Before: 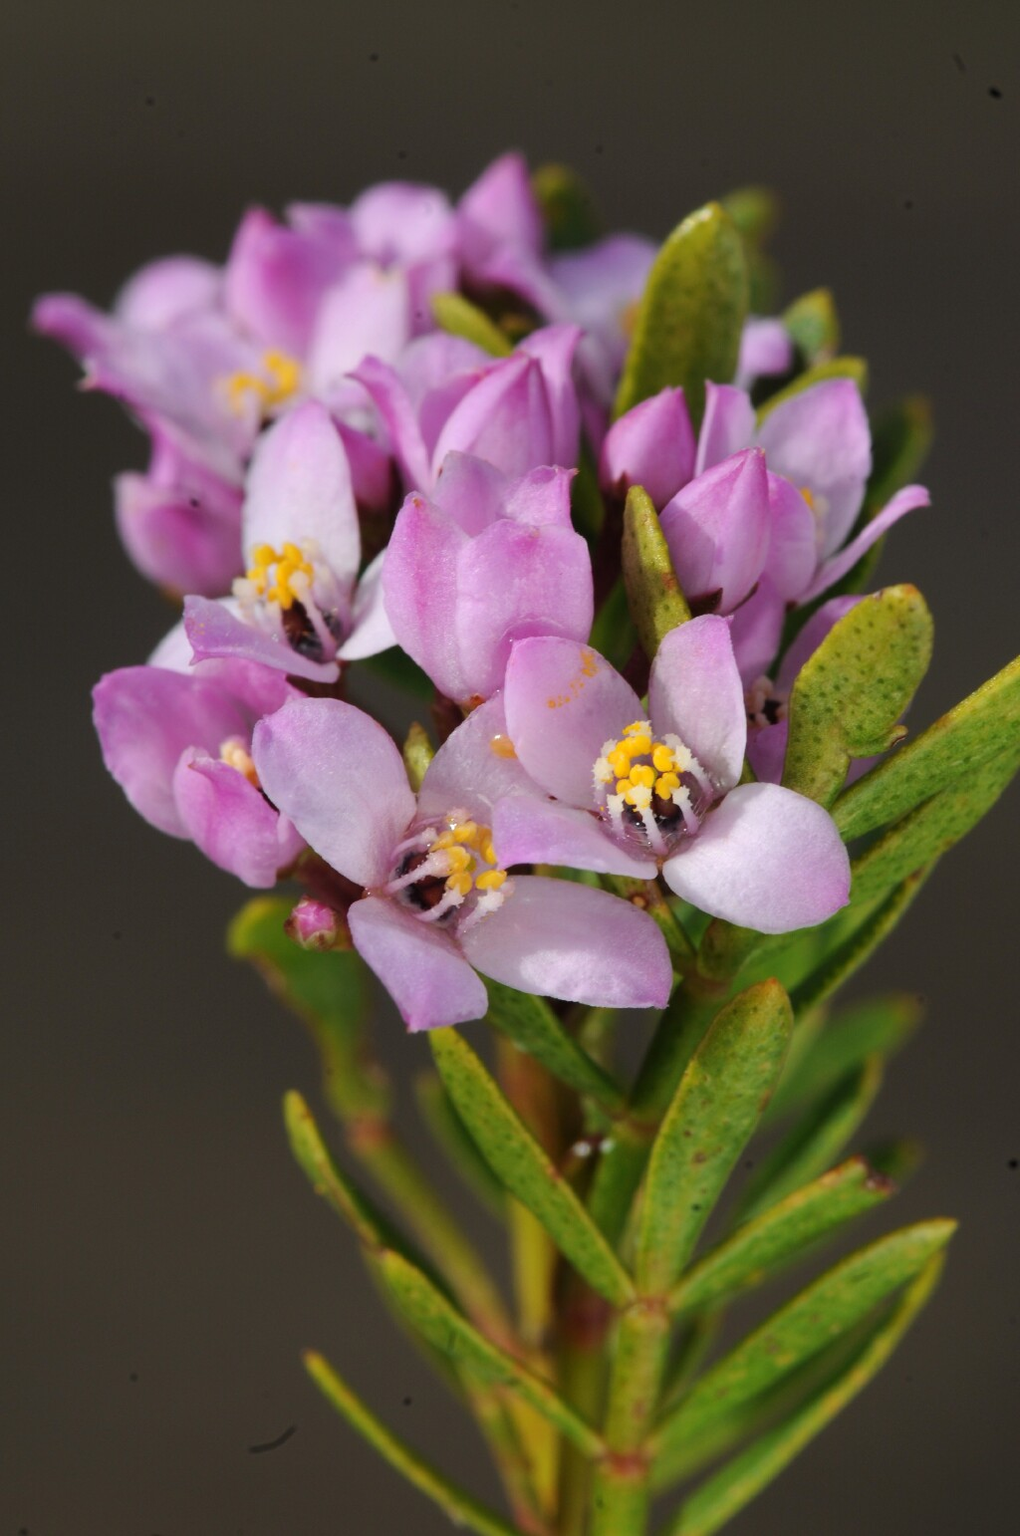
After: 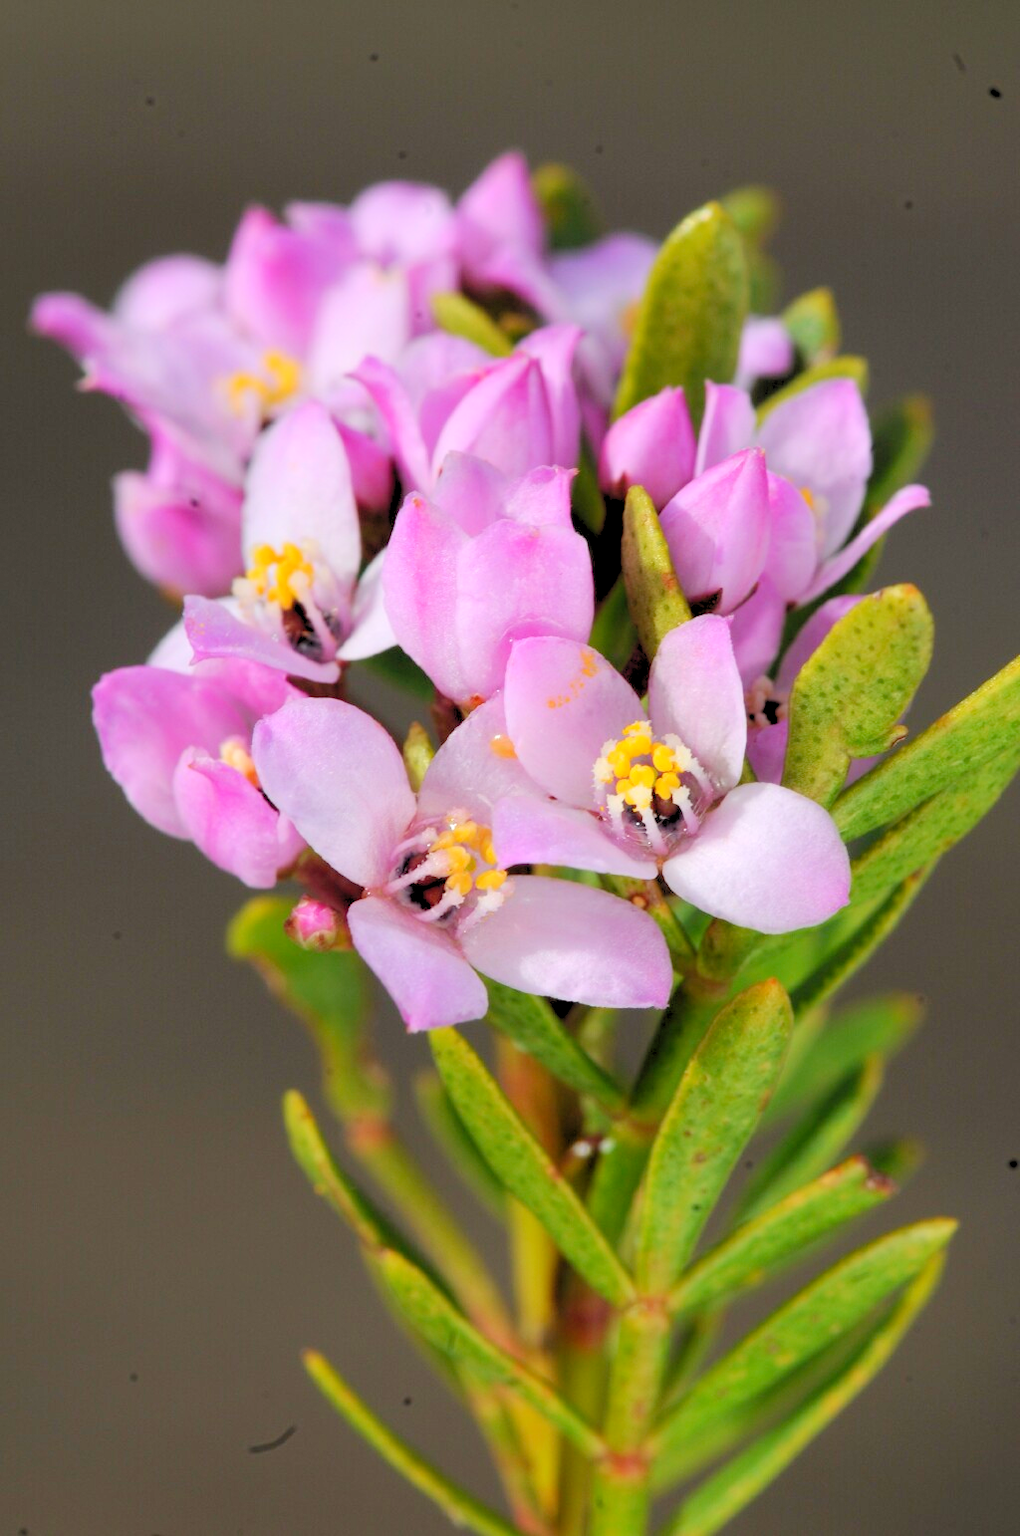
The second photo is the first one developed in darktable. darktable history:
levels: white 99.89%, levels [0.072, 0.414, 0.976]
